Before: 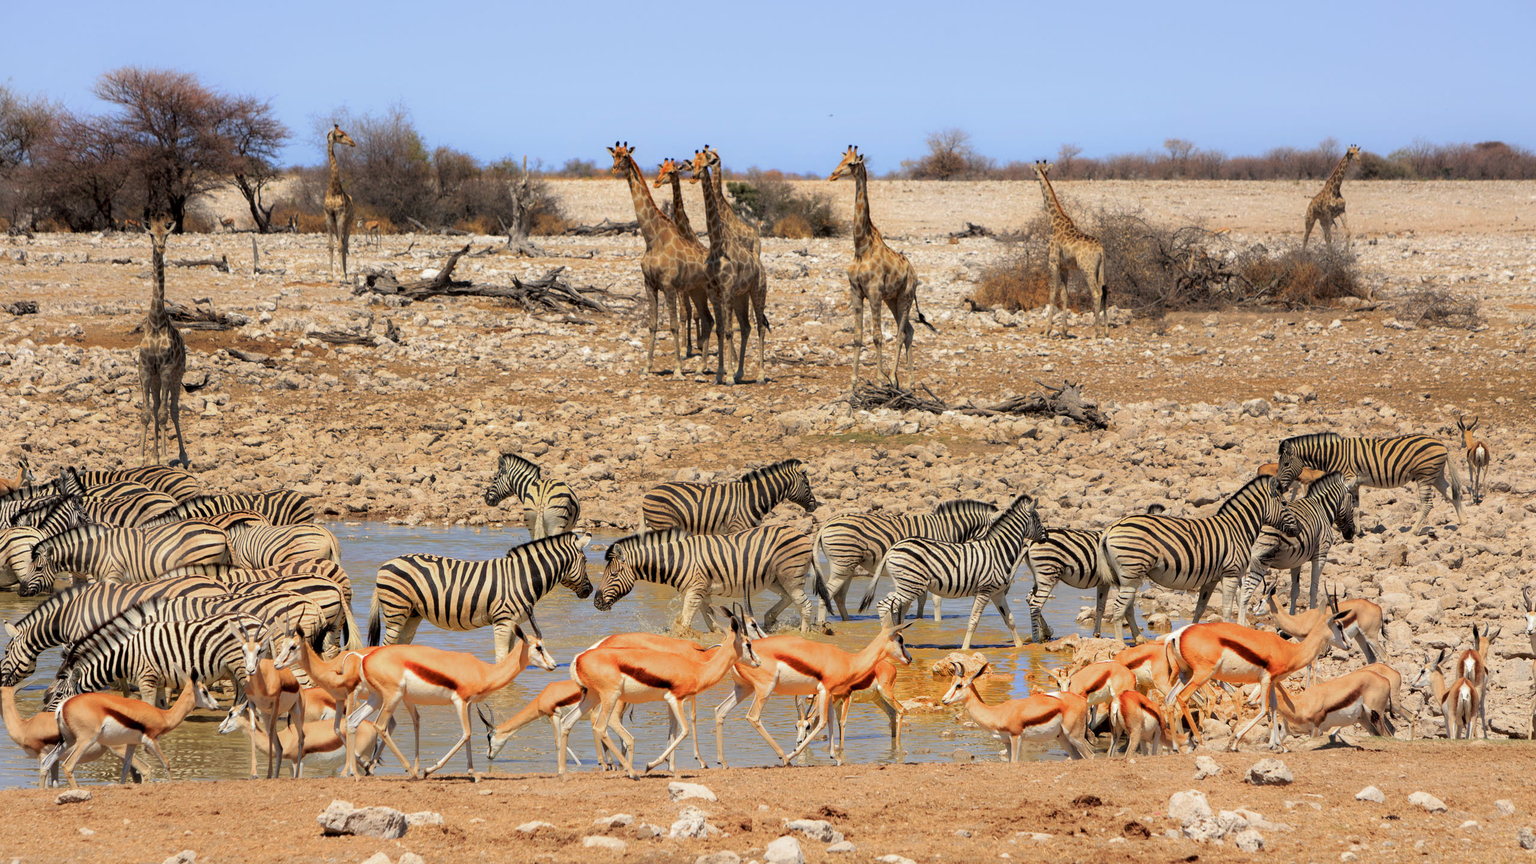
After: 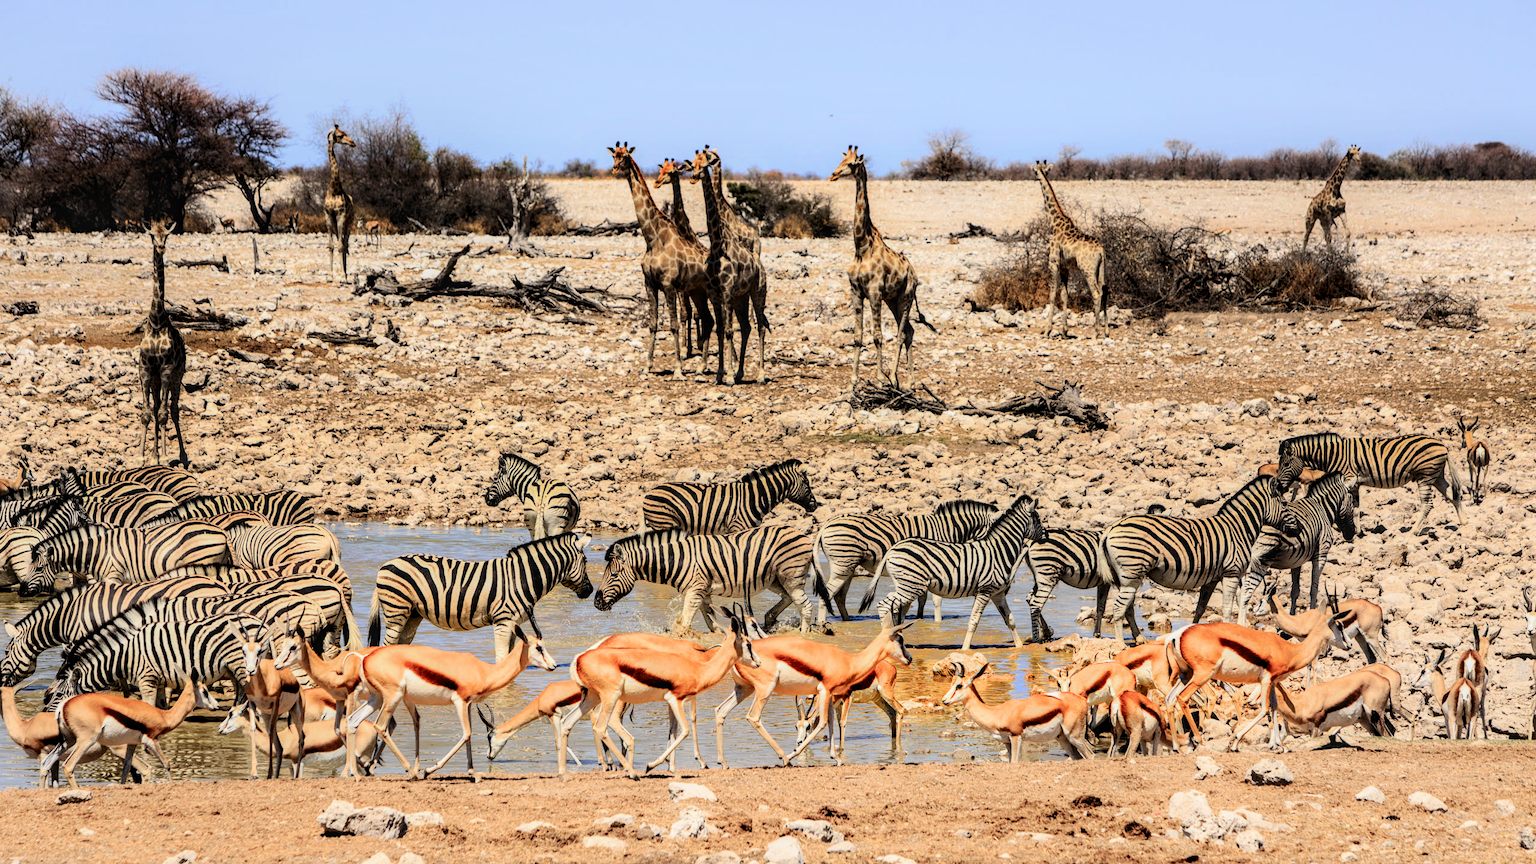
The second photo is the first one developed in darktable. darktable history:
filmic rgb: black relative exposure -5.02 EV, white relative exposure 3.99 EV, threshold 5.97 EV, hardness 2.89, contrast 1.301, highlights saturation mix -10.82%, color science v6 (2022), enable highlight reconstruction true
local contrast: on, module defaults
contrast brightness saturation: contrast 0.273
